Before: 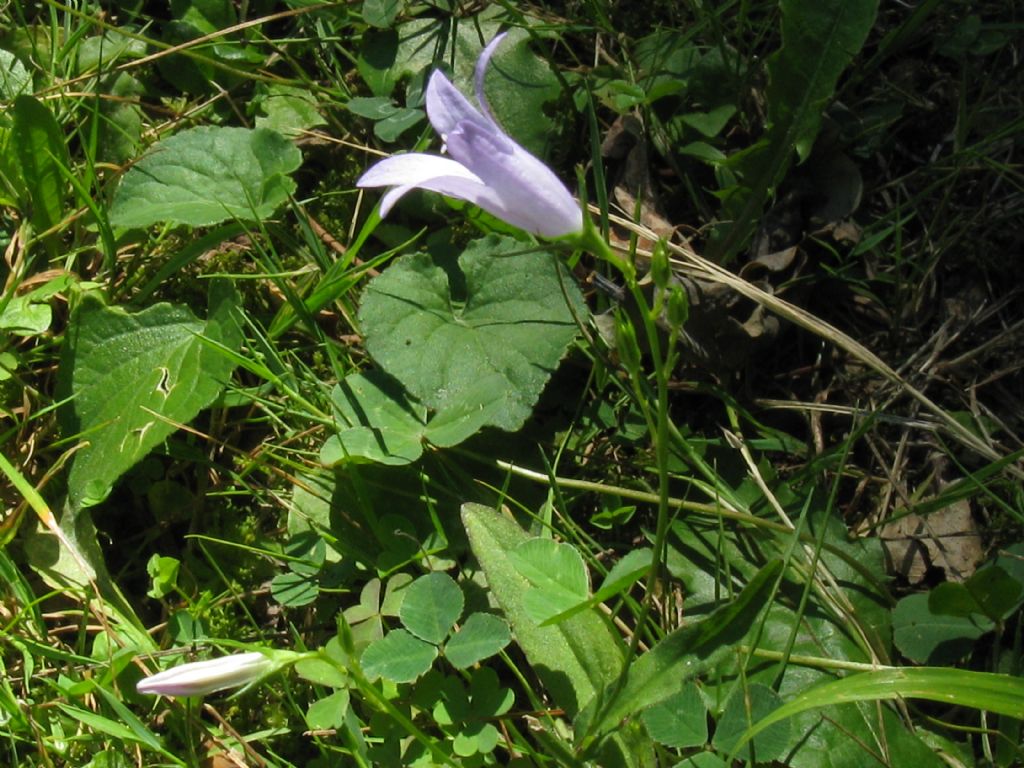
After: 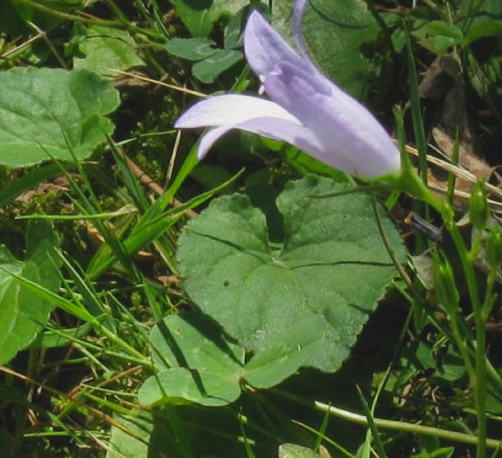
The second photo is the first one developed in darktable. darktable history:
crop: left 17.851%, top 7.716%, right 33.072%, bottom 32.638%
contrast brightness saturation: contrast -0.129
